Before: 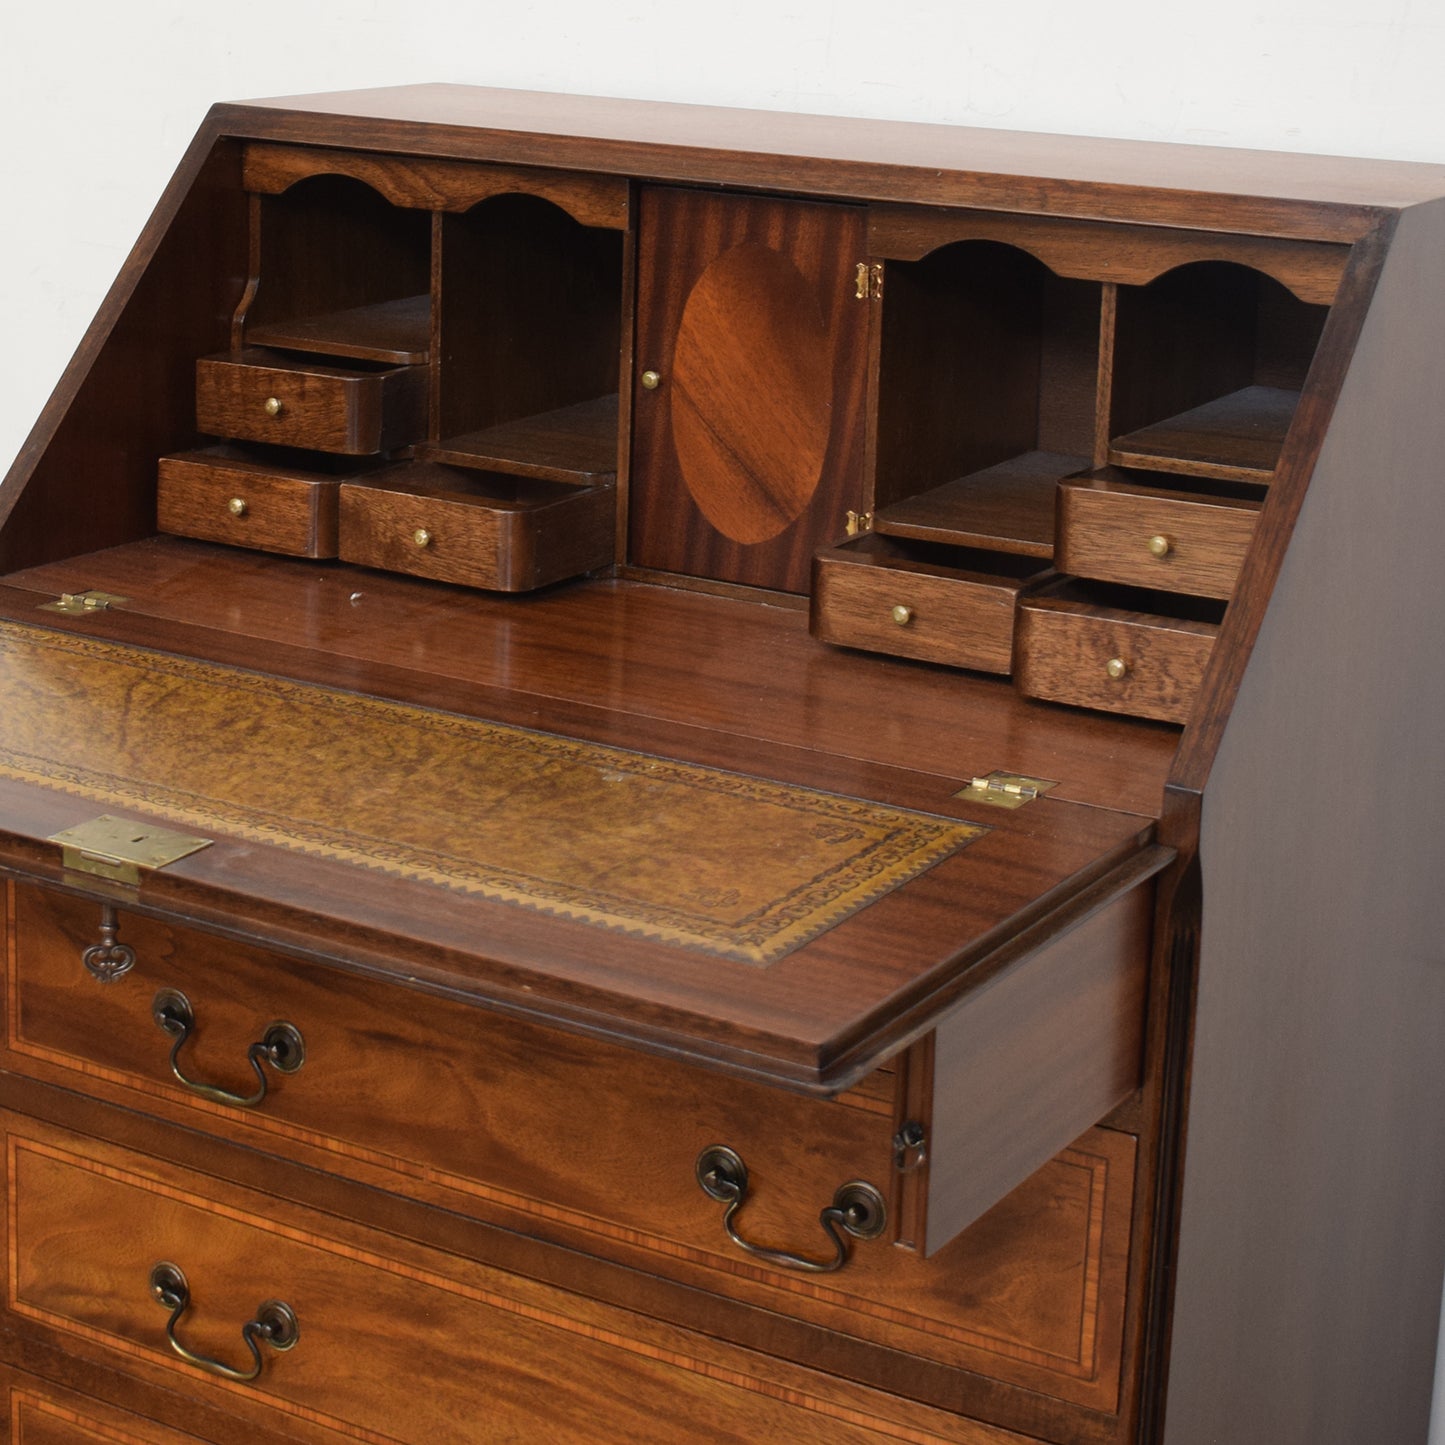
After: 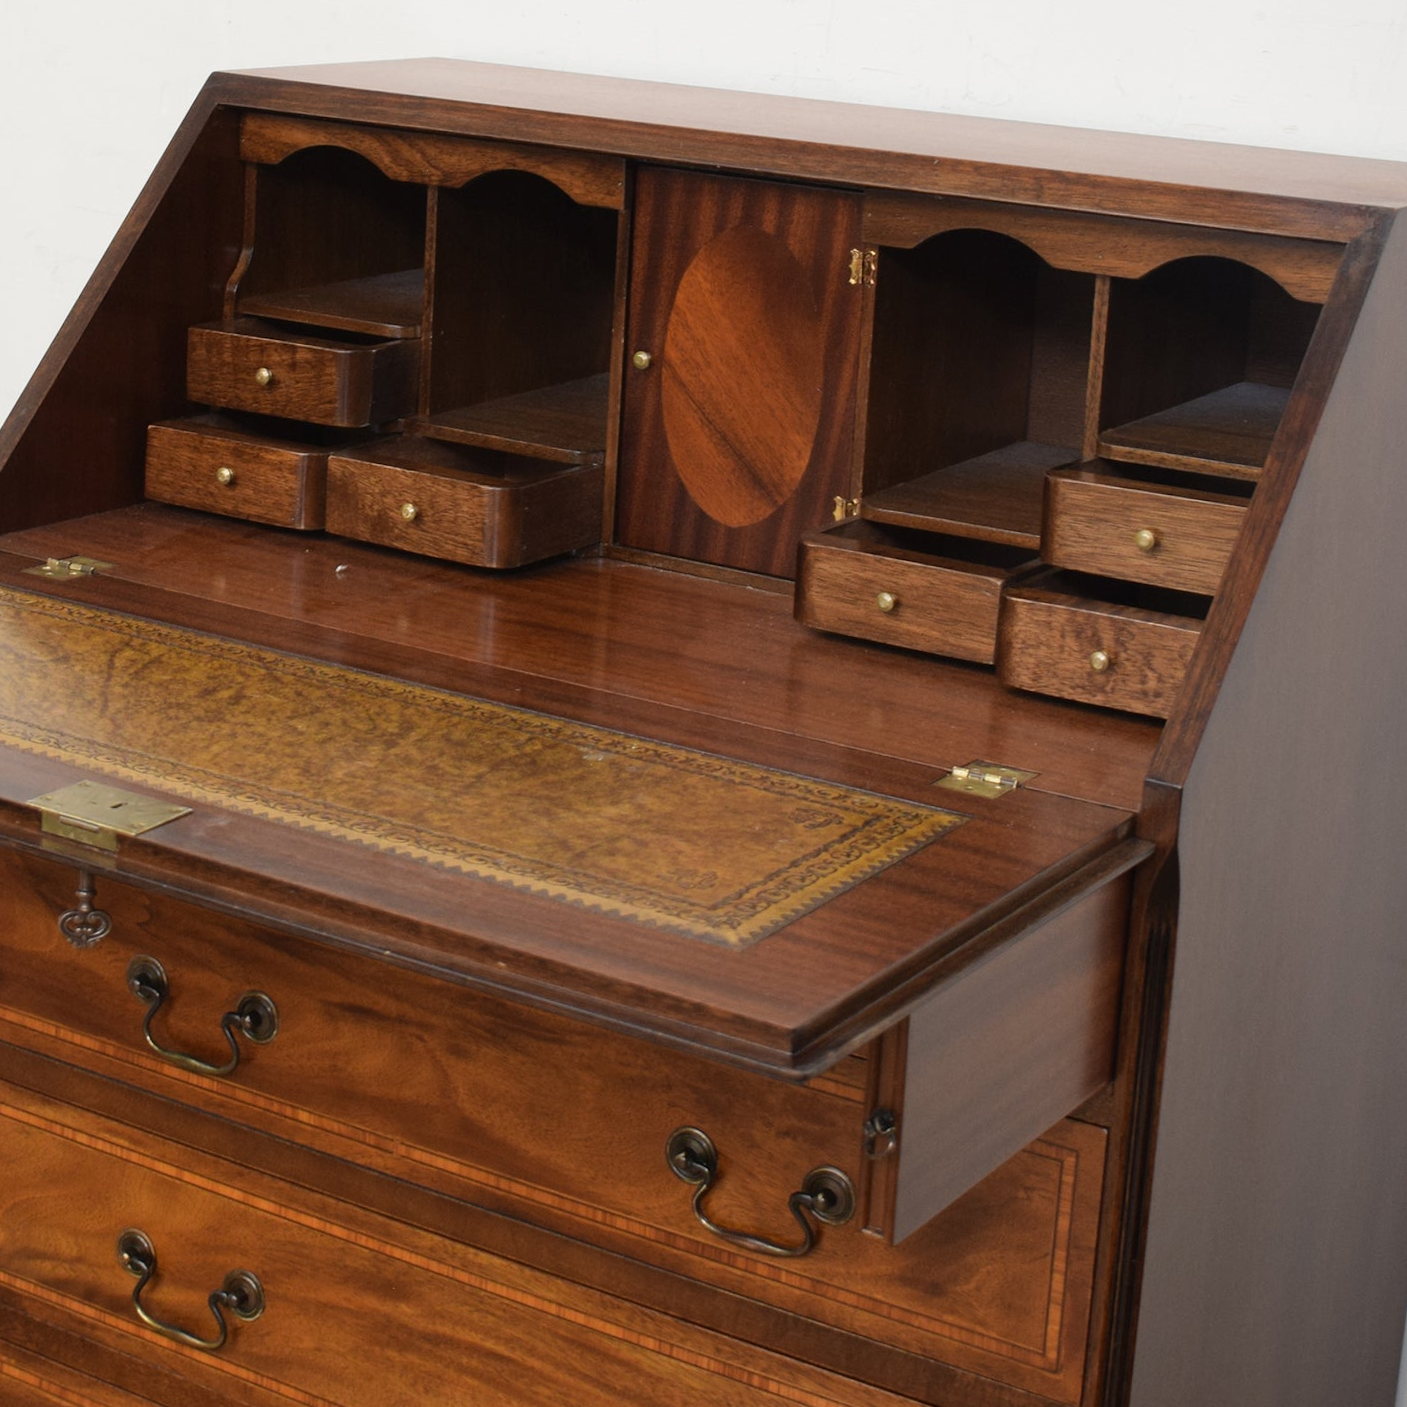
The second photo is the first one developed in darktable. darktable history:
crop and rotate: angle -1.53°
